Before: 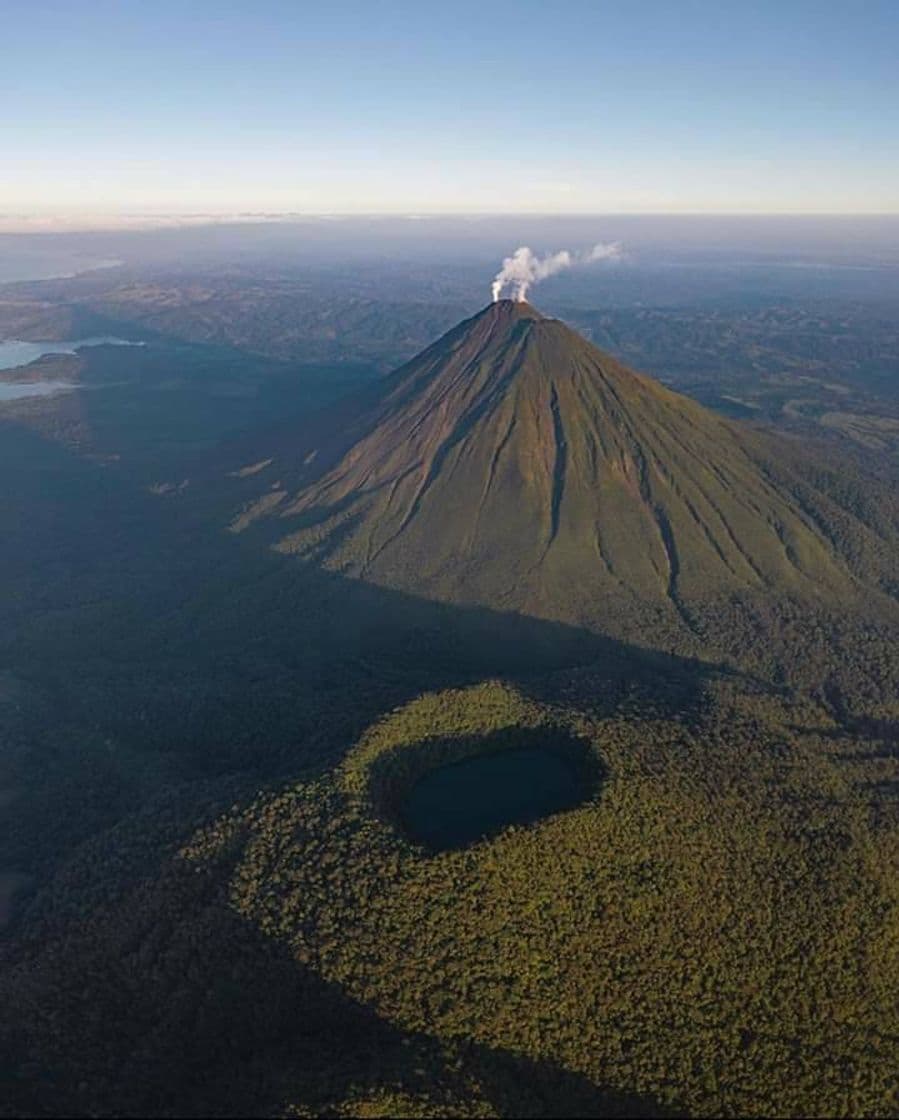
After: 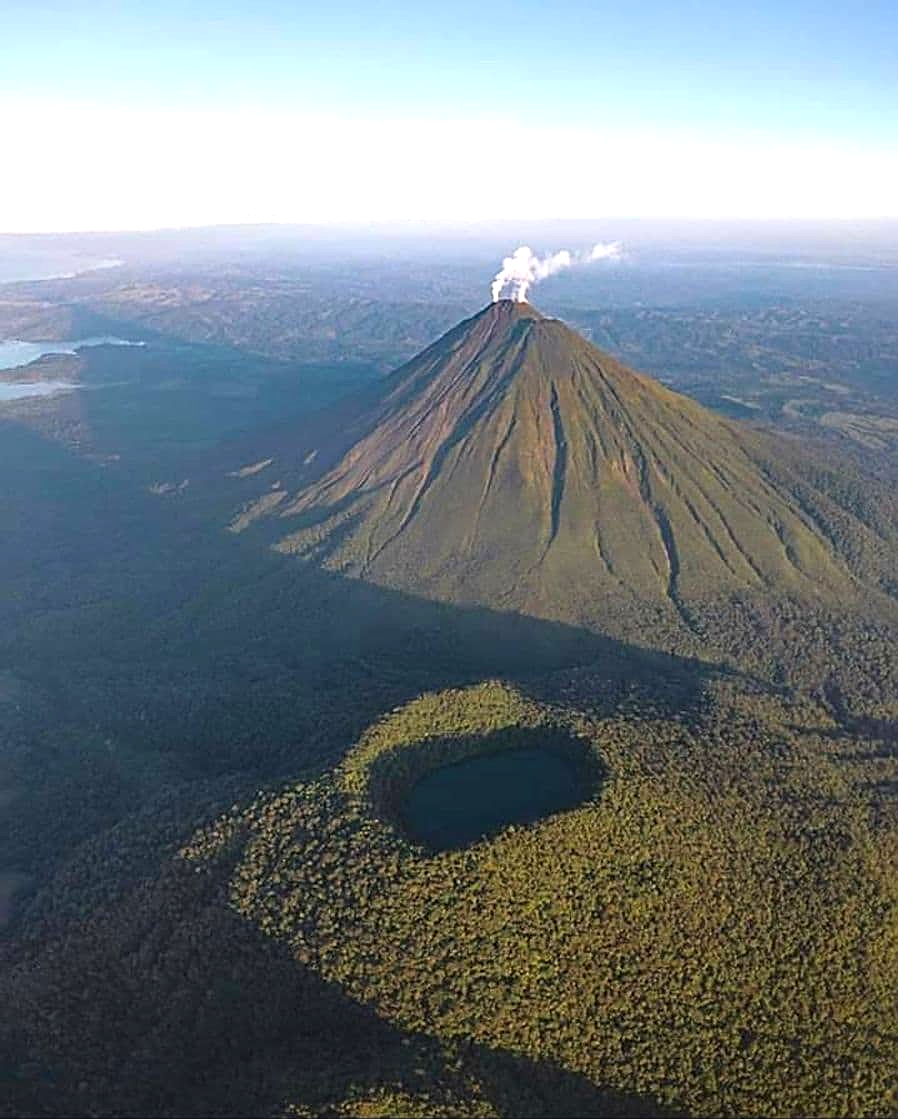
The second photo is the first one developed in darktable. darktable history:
exposure: black level correction 0, exposure 1 EV, compensate highlight preservation false
sharpen: on, module defaults
